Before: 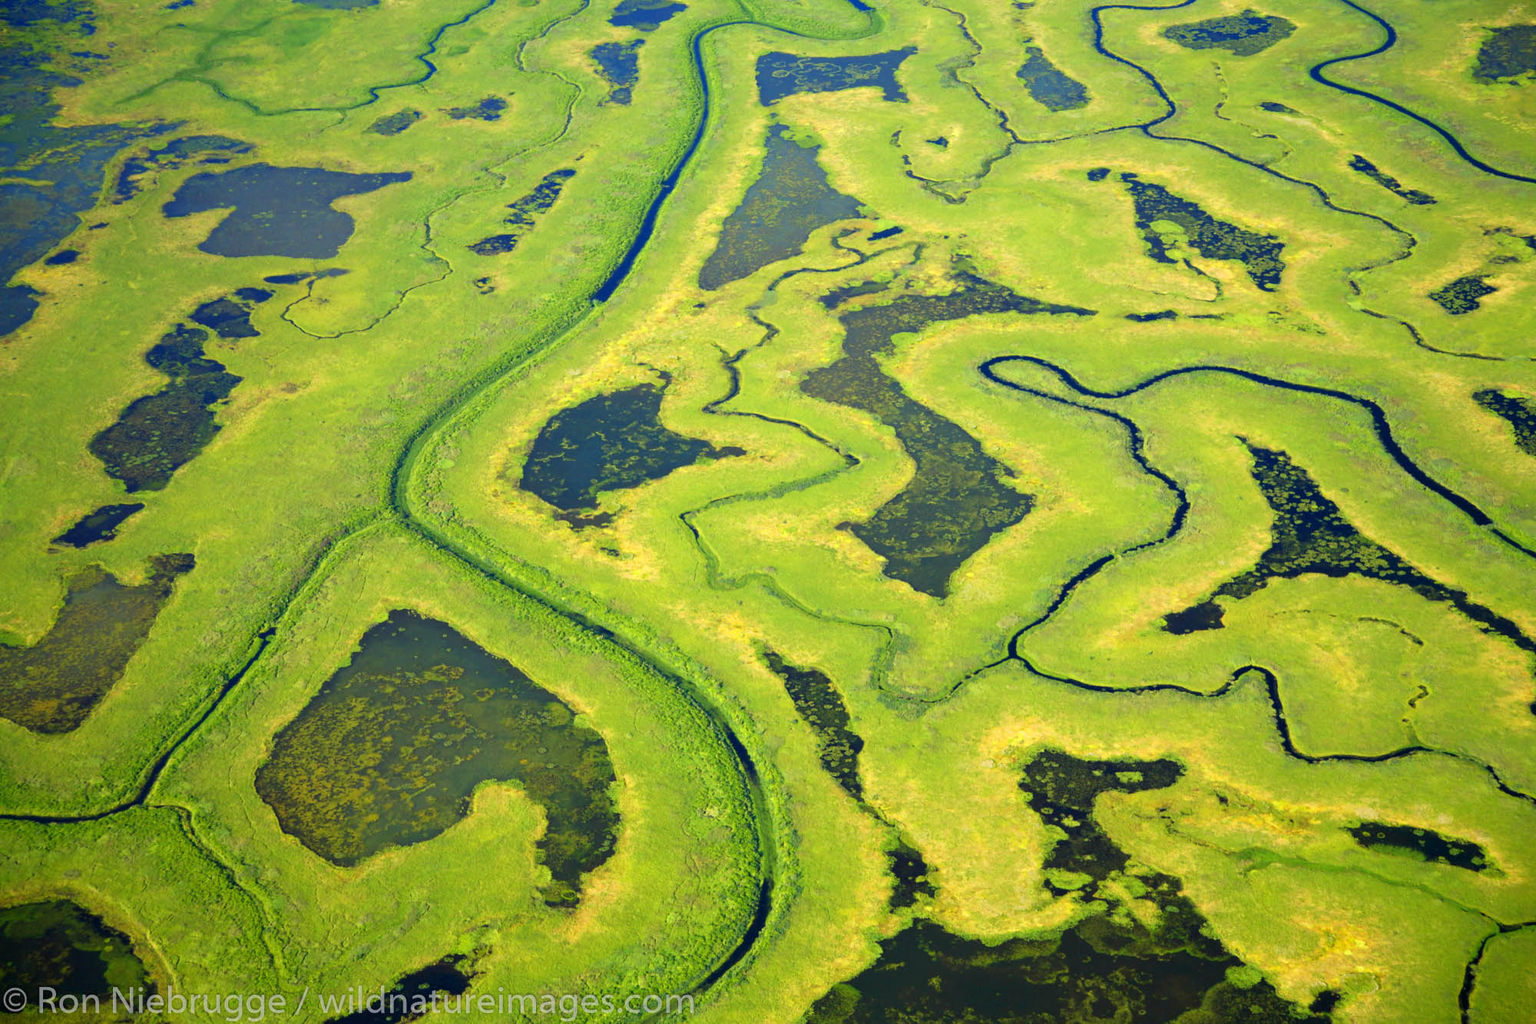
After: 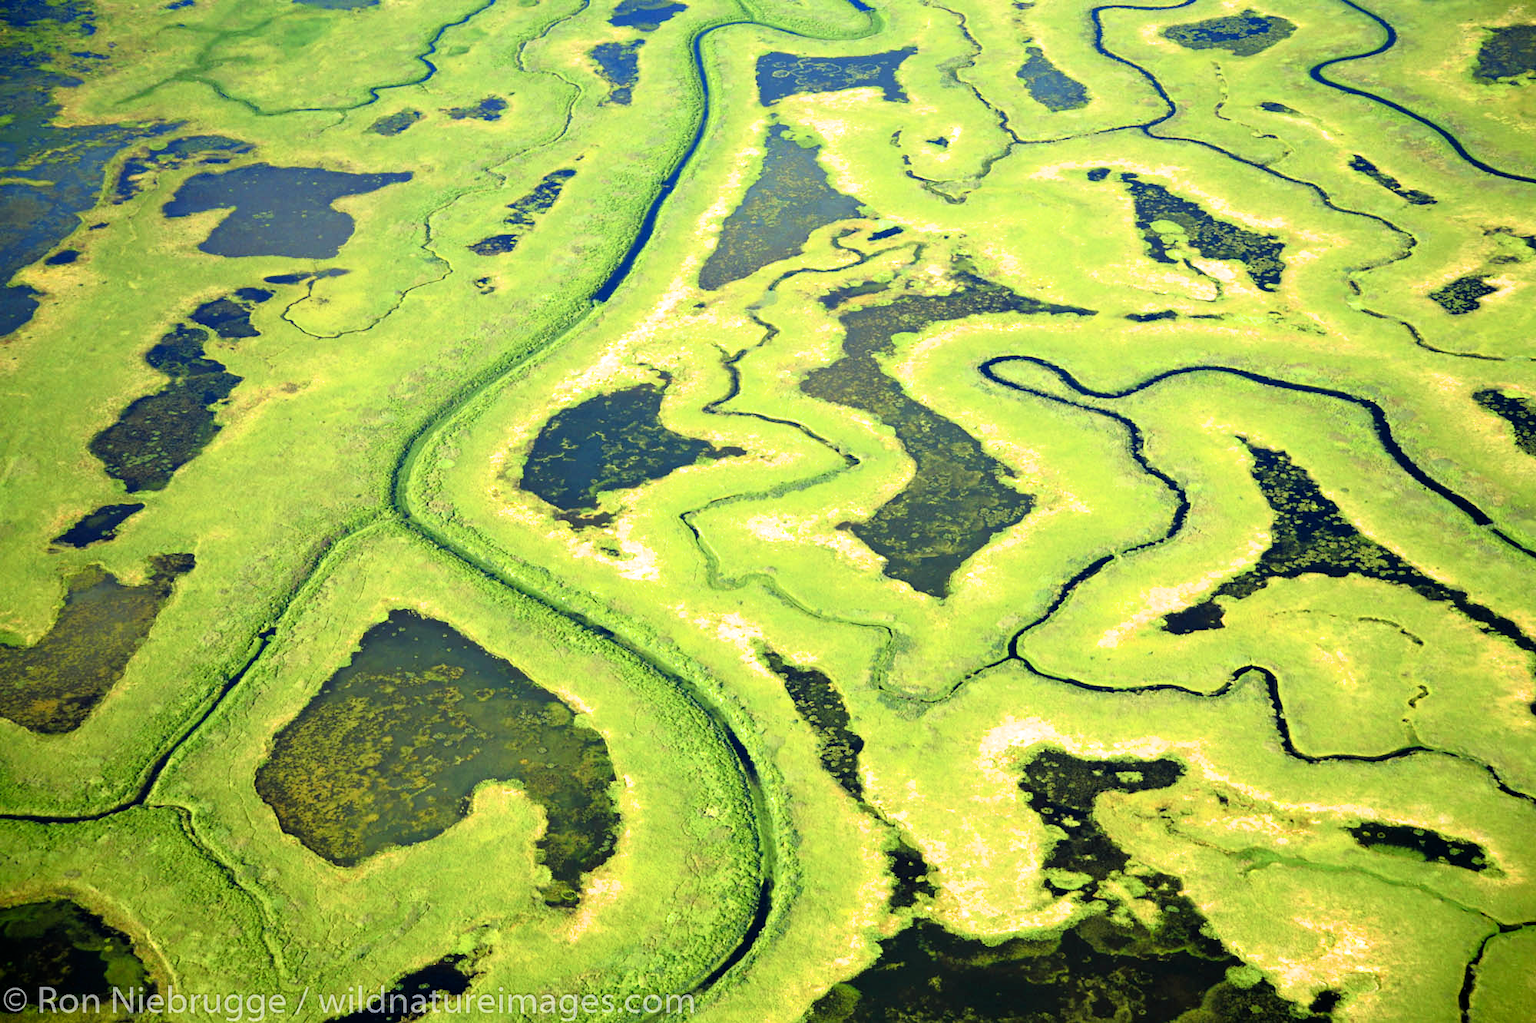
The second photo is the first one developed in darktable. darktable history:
levels: white 99.97%, levels [0, 0.498, 1]
filmic rgb: black relative exposure -7.98 EV, white relative exposure 2.45 EV, threshold 3.01 EV, hardness 6.36, enable highlight reconstruction true
exposure: black level correction 0.001, exposure 0.297 EV, compensate highlight preservation false
